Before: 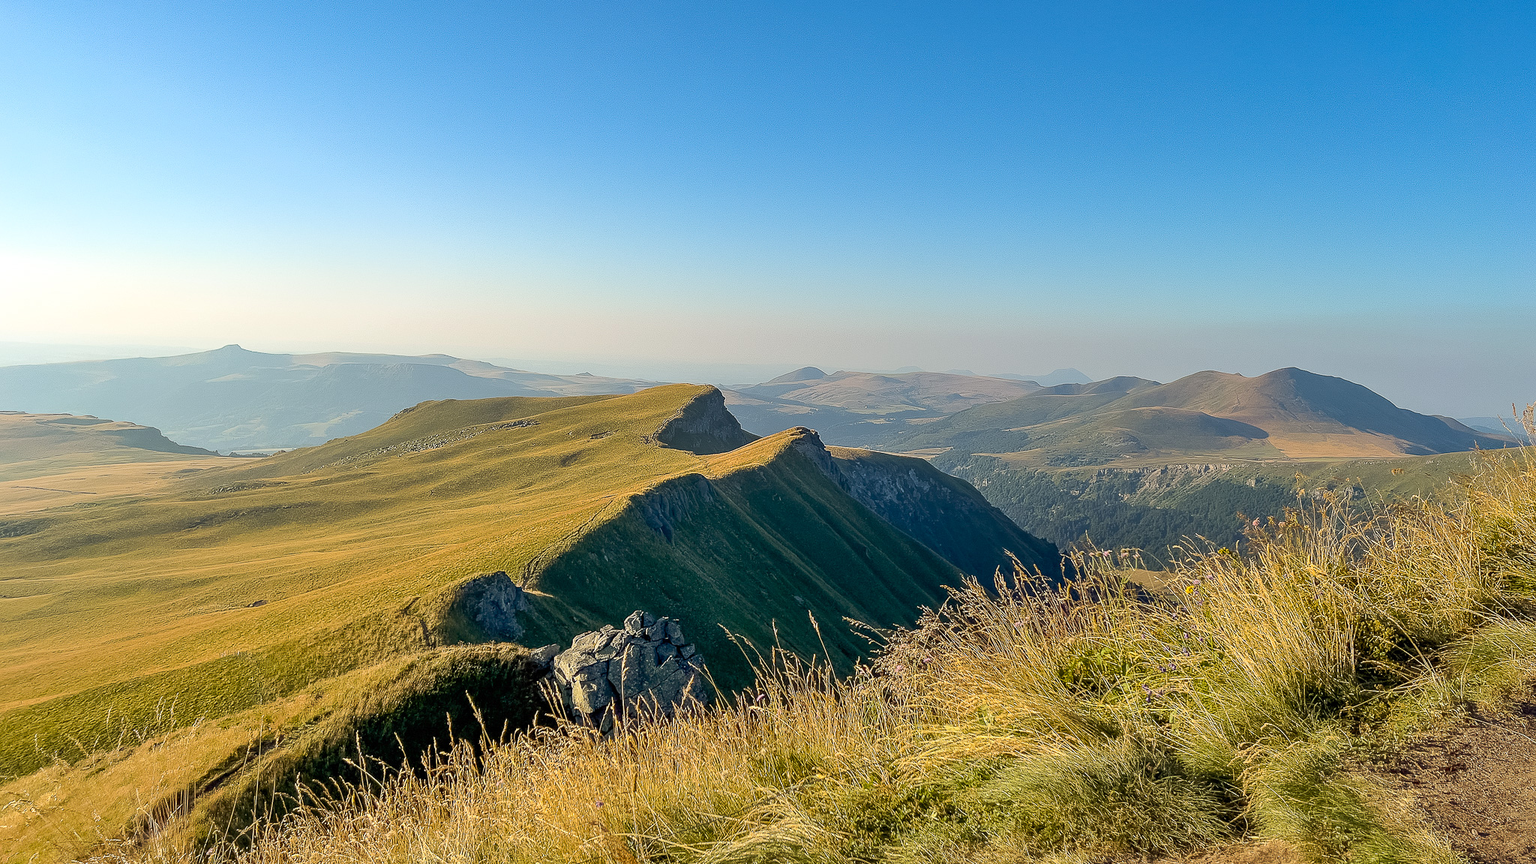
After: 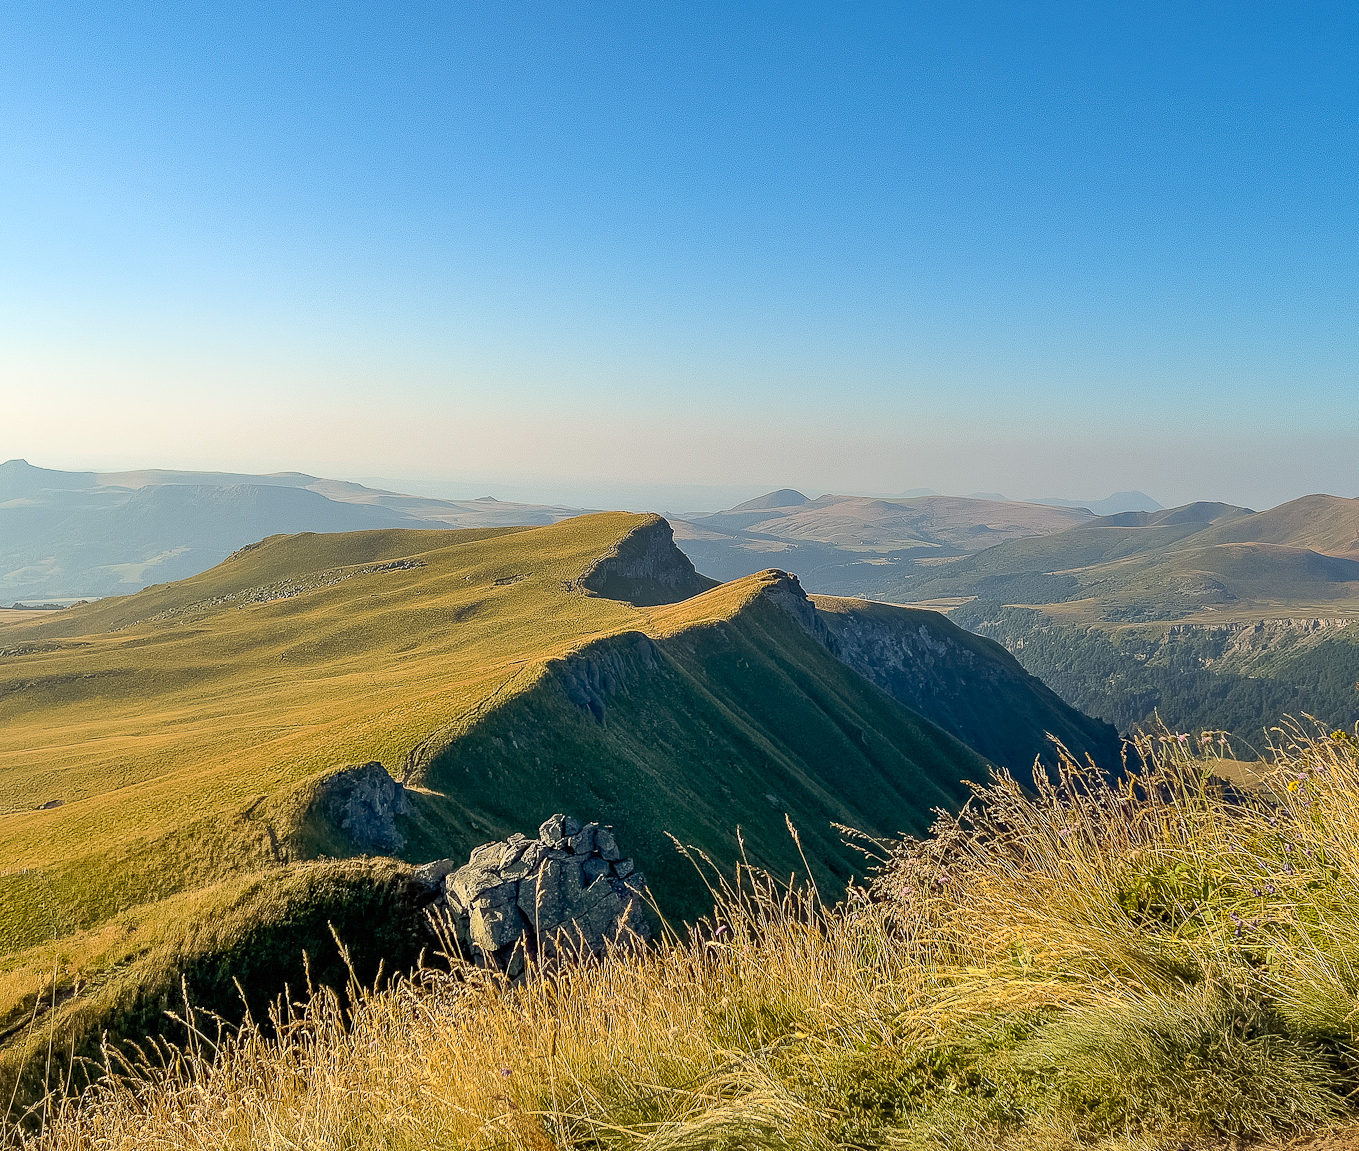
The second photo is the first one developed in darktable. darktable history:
crop and rotate: left 14.334%, right 19.283%
